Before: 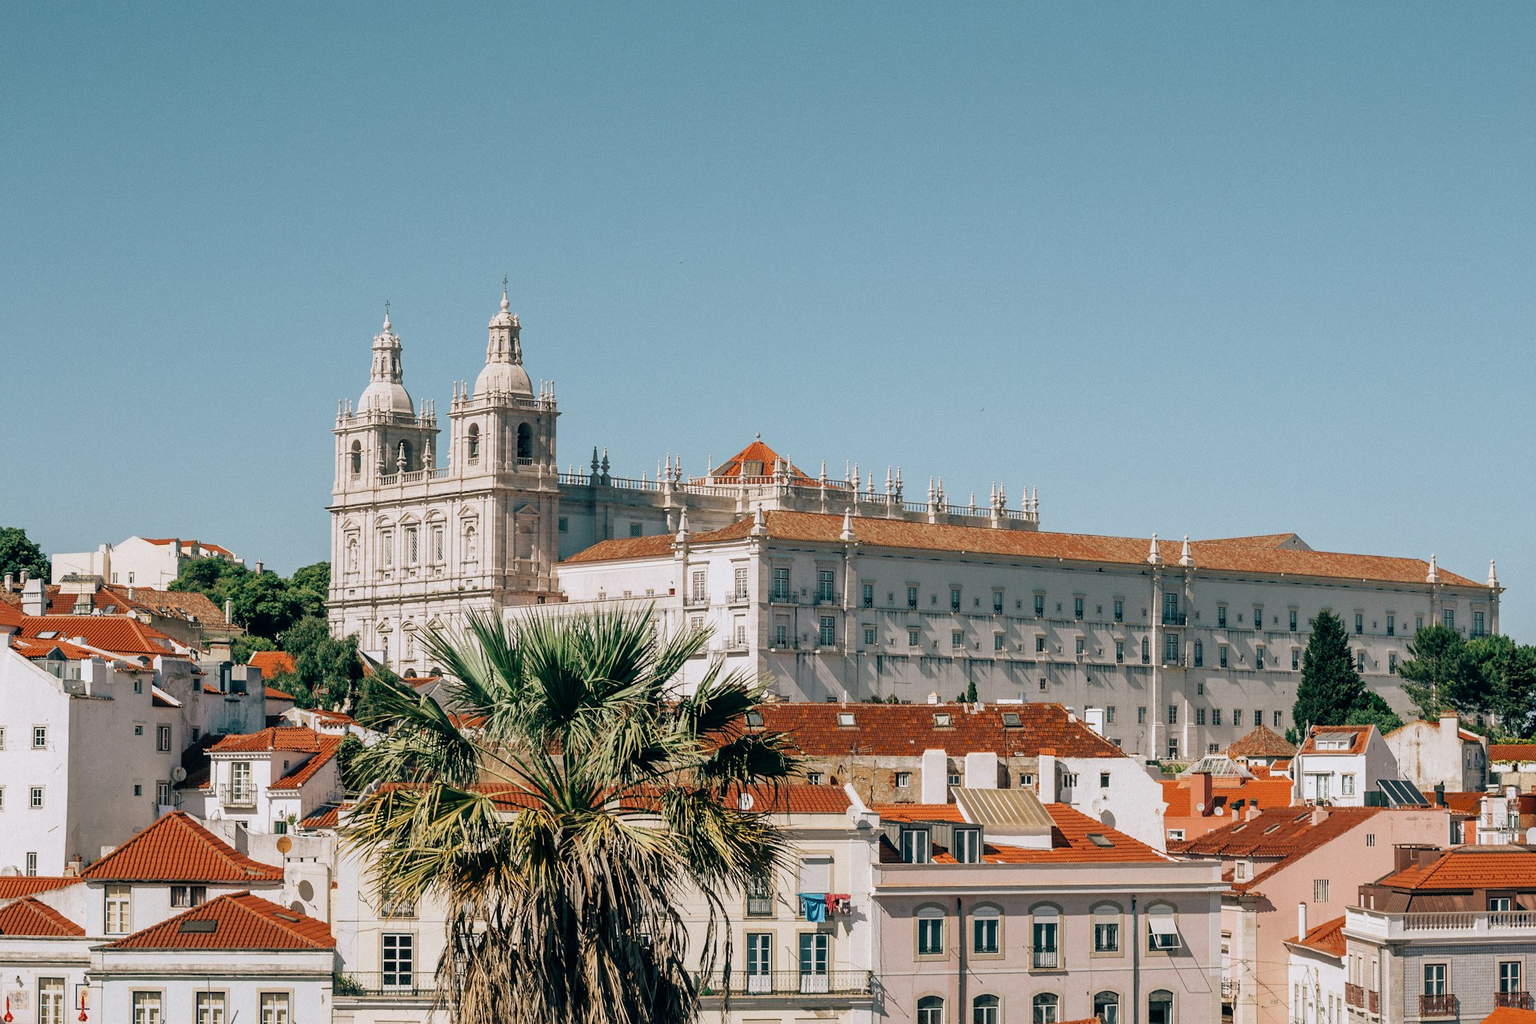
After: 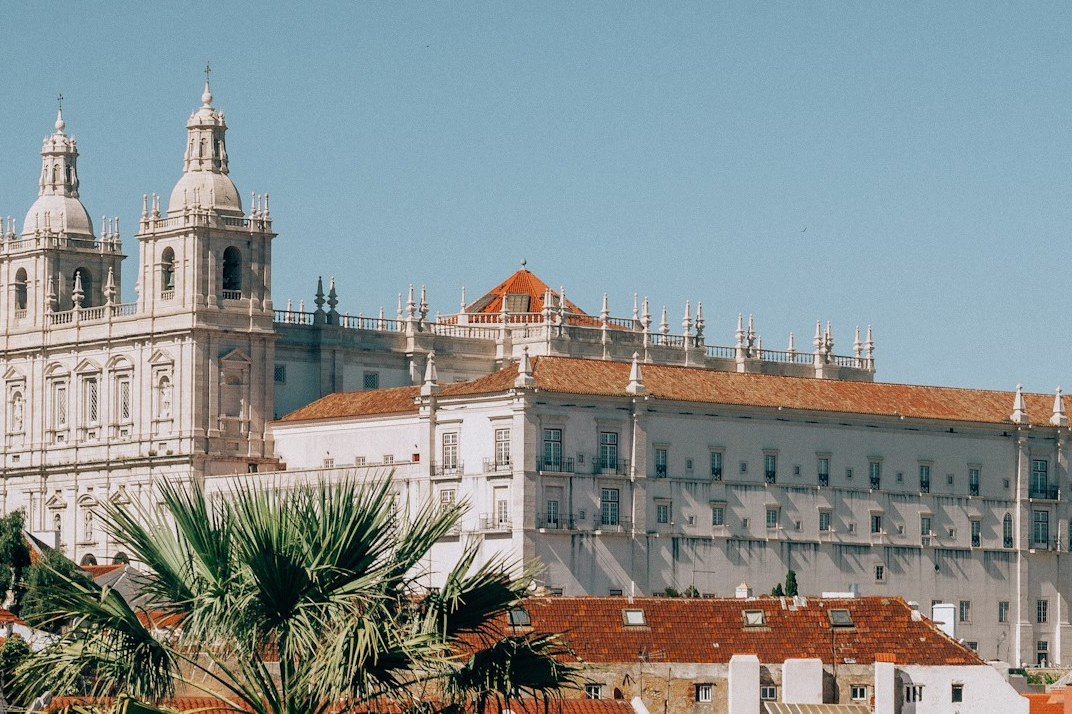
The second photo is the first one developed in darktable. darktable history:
local contrast: mode bilateral grid, contrast 100, coarseness 100, detail 91%, midtone range 0.2
crop and rotate: left 22.13%, top 22.054%, right 22.026%, bottom 22.102%
